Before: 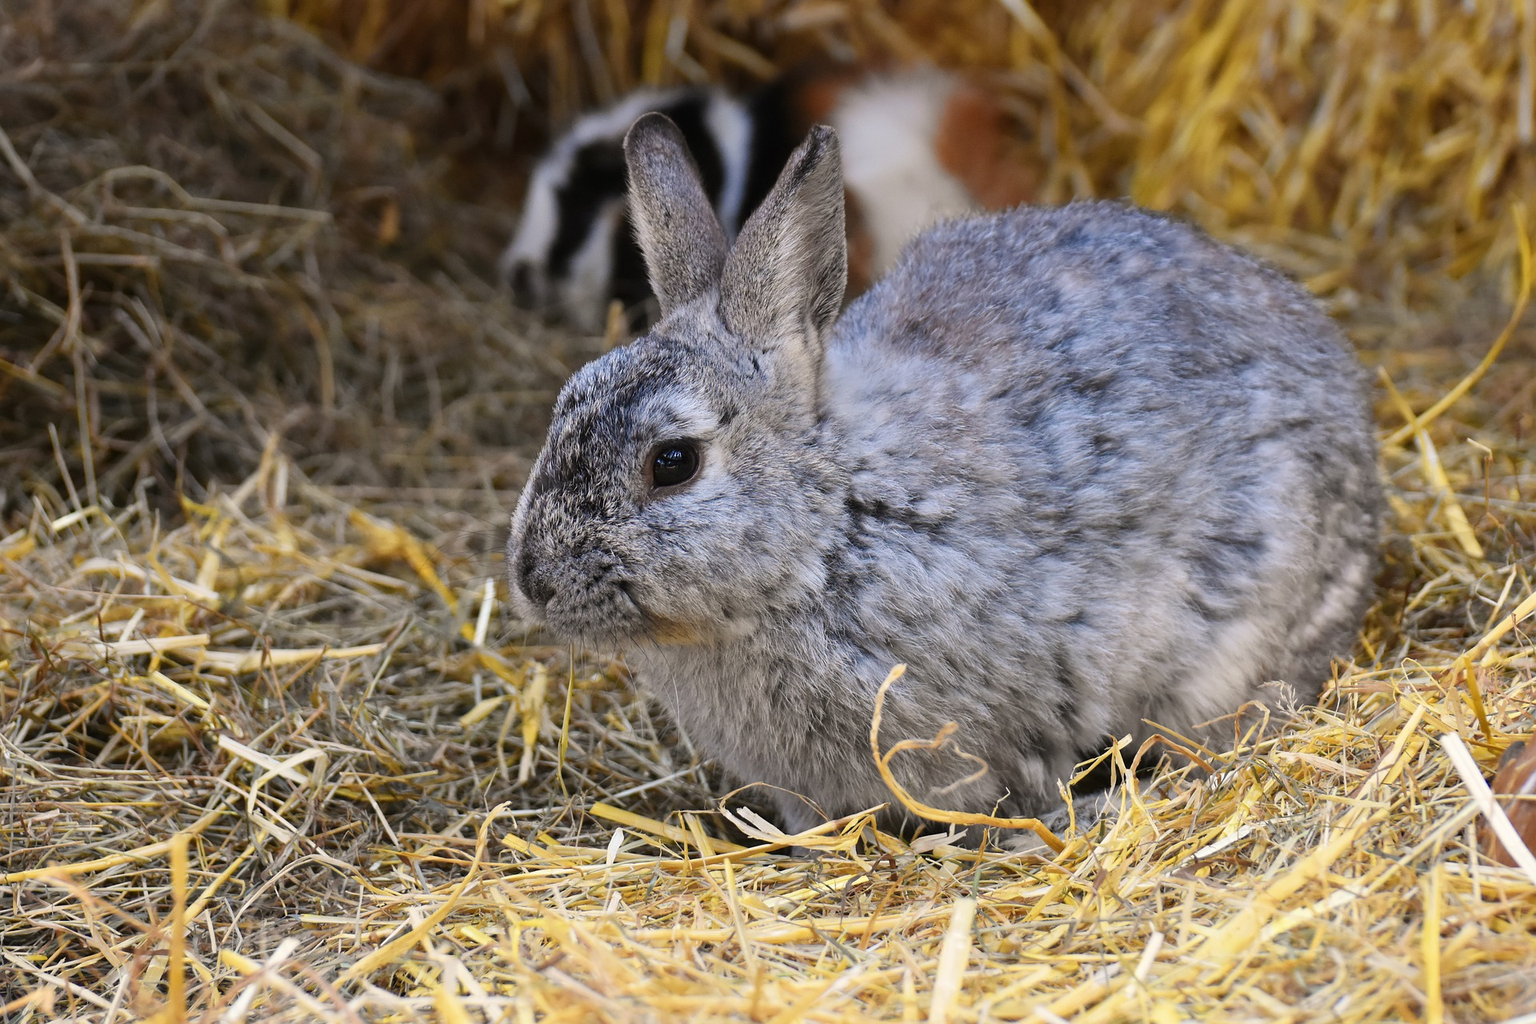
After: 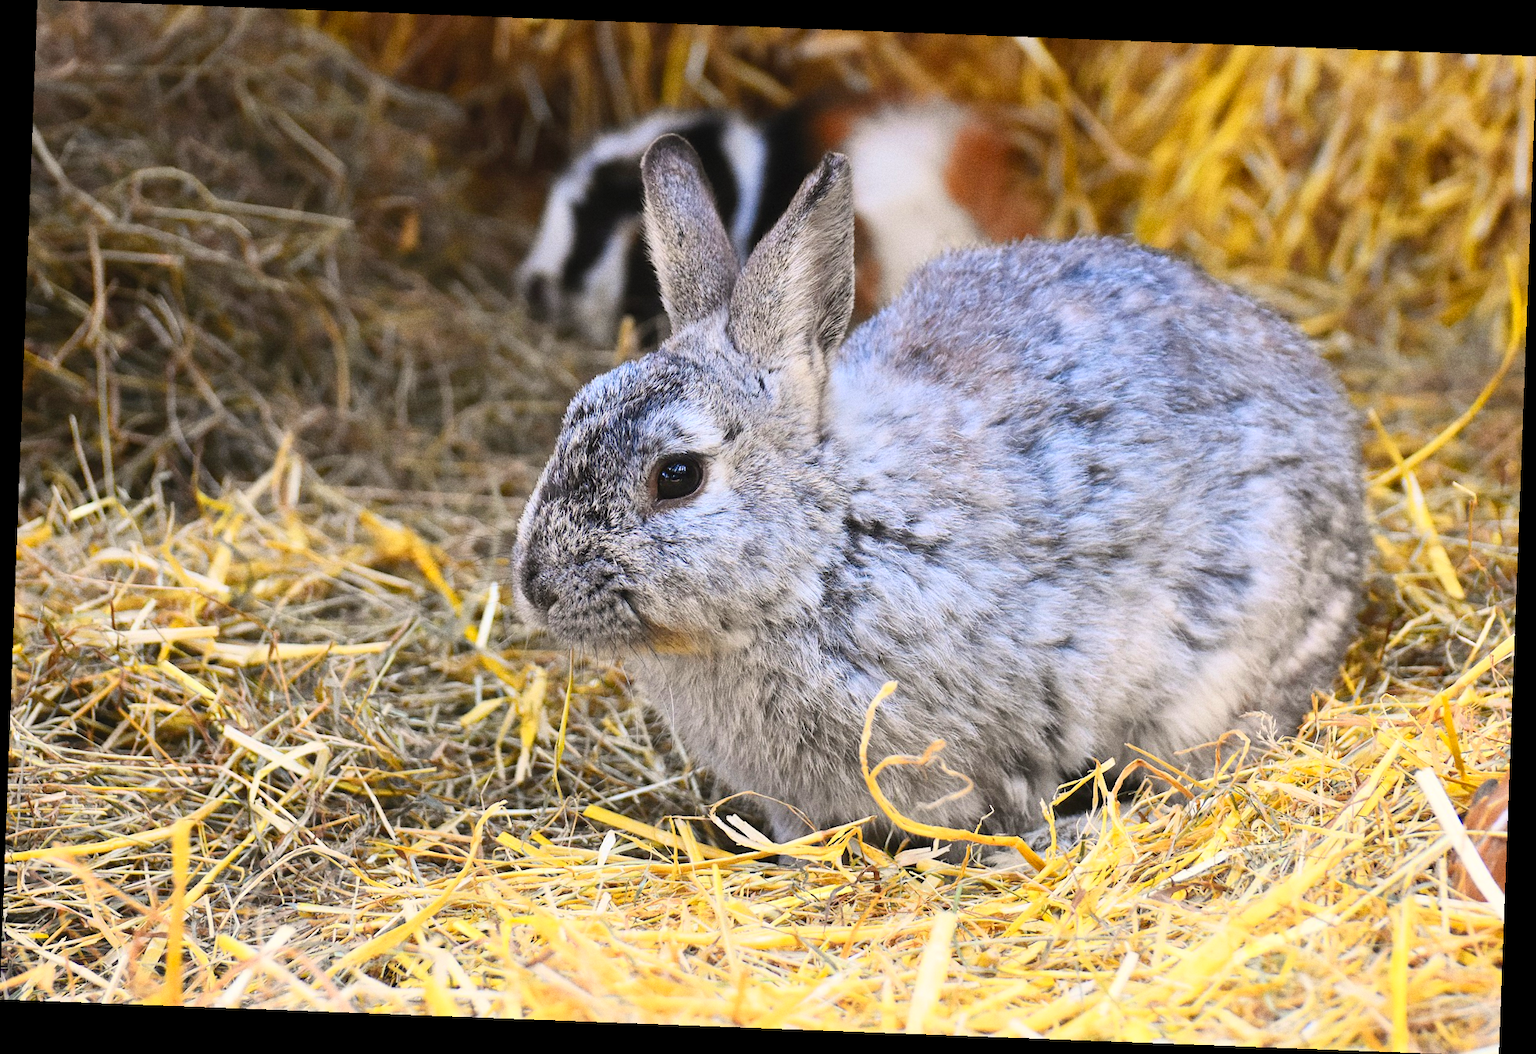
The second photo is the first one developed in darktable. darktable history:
rotate and perspective: rotation 2.17°, automatic cropping off
grain: strength 26%
contrast brightness saturation: contrast 0.24, brightness 0.26, saturation 0.39
